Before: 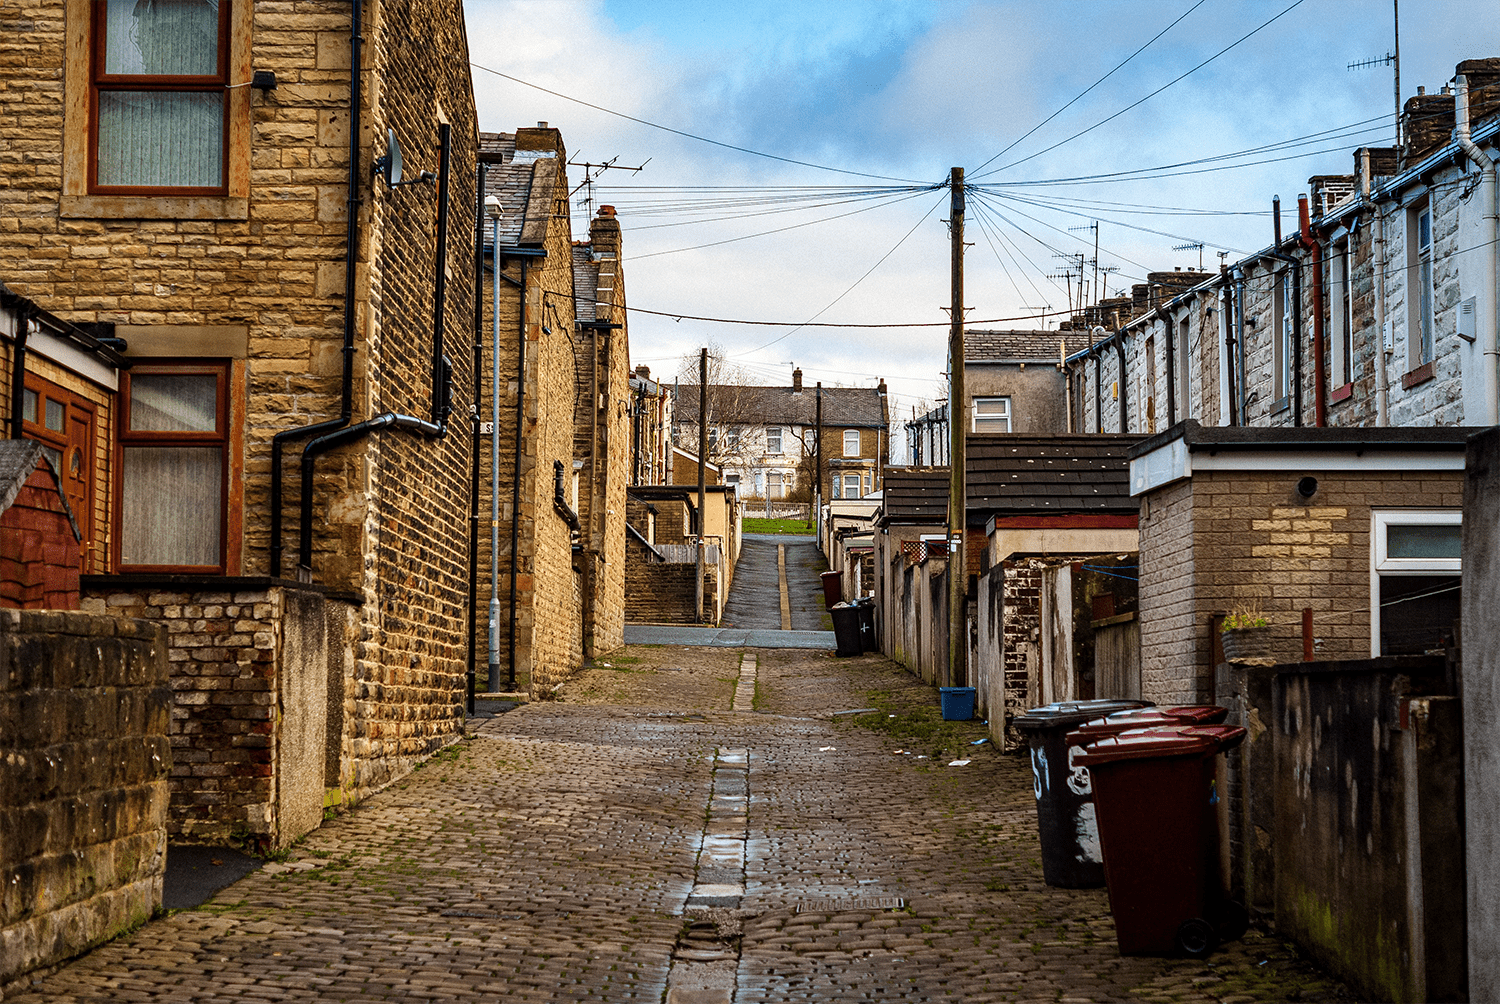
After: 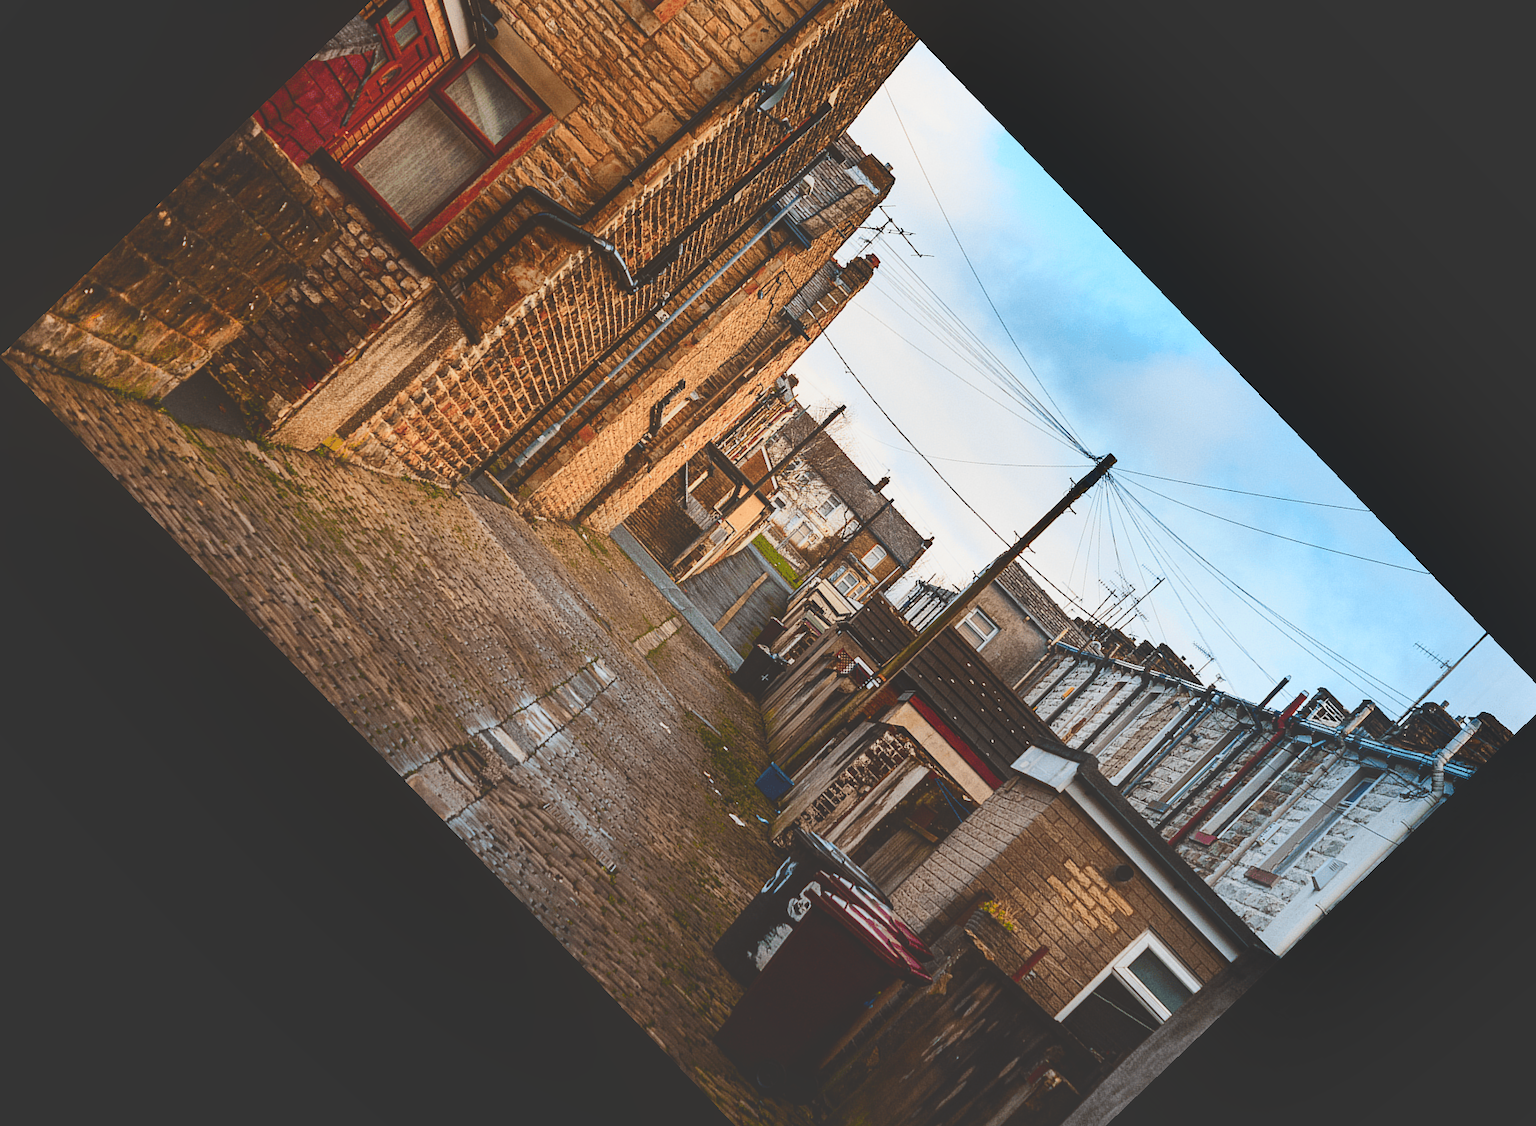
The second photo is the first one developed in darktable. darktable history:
contrast brightness saturation: contrast 0.4, brightness 0.05, saturation 0.25
crop and rotate: angle -46.26°, top 16.234%, right 0.912%, bottom 11.704%
shadows and highlights: highlights color adjustment 0%, low approximation 0.01, soften with gaussian
color balance rgb: perceptual saturation grading › global saturation 20%, perceptual saturation grading › highlights -25%, perceptual saturation grading › shadows 25%
contrast equalizer: octaves 7, y [[0.6 ×6], [0.55 ×6], [0 ×6], [0 ×6], [0 ×6]], mix -1
color zones: curves: ch1 [(0.235, 0.558) (0.75, 0.5)]; ch2 [(0.25, 0.462) (0.749, 0.457)], mix 40.67%
exposure: black level correction -0.036, exposure -0.497 EV, compensate highlight preservation false
color balance: lift [1.007, 1, 1, 1], gamma [1.097, 1, 1, 1]
